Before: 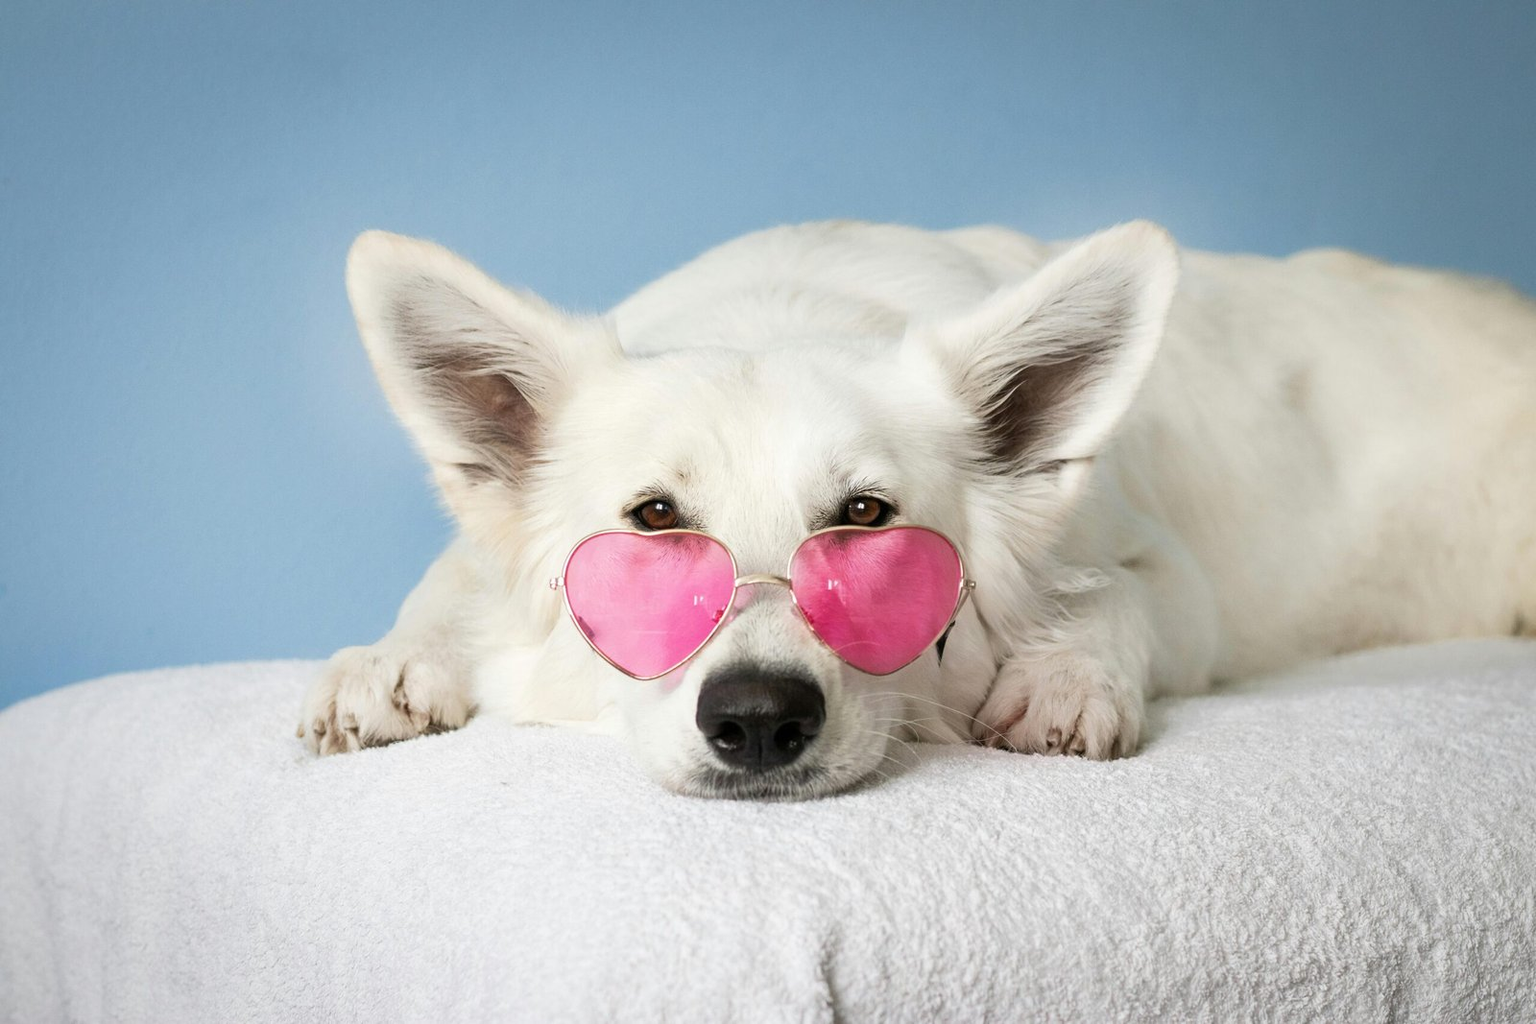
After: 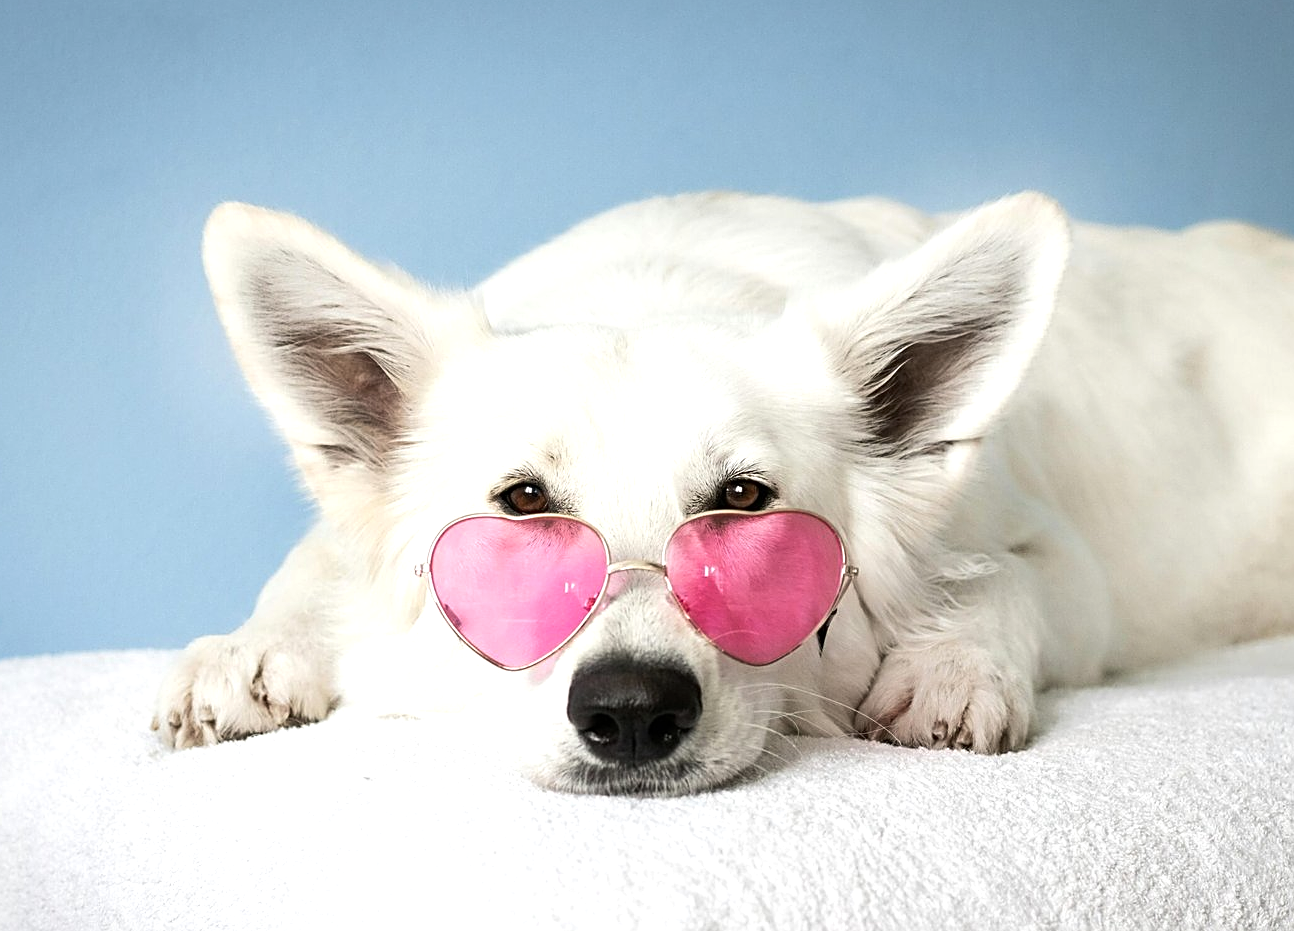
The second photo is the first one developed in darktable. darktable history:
crop: left 9.928%, top 3.615%, right 9.18%, bottom 9.127%
tone equalizer: -8 EV -0.451 EV, -7 EV -0.386 EV, -6 EV -0.293 EV, -5 EV -0.183 EV, -3 EV 0.25 EV, -2 EV 0.341 EV, -1 EV 0.412 EV, +0 EV 0.446 EV, edges refinement/feathering 500, mask exposure compensation -1.57 EV, preserve details no
sharpen: on, module defaults
contrast brightness saturation: saturation -0.068
